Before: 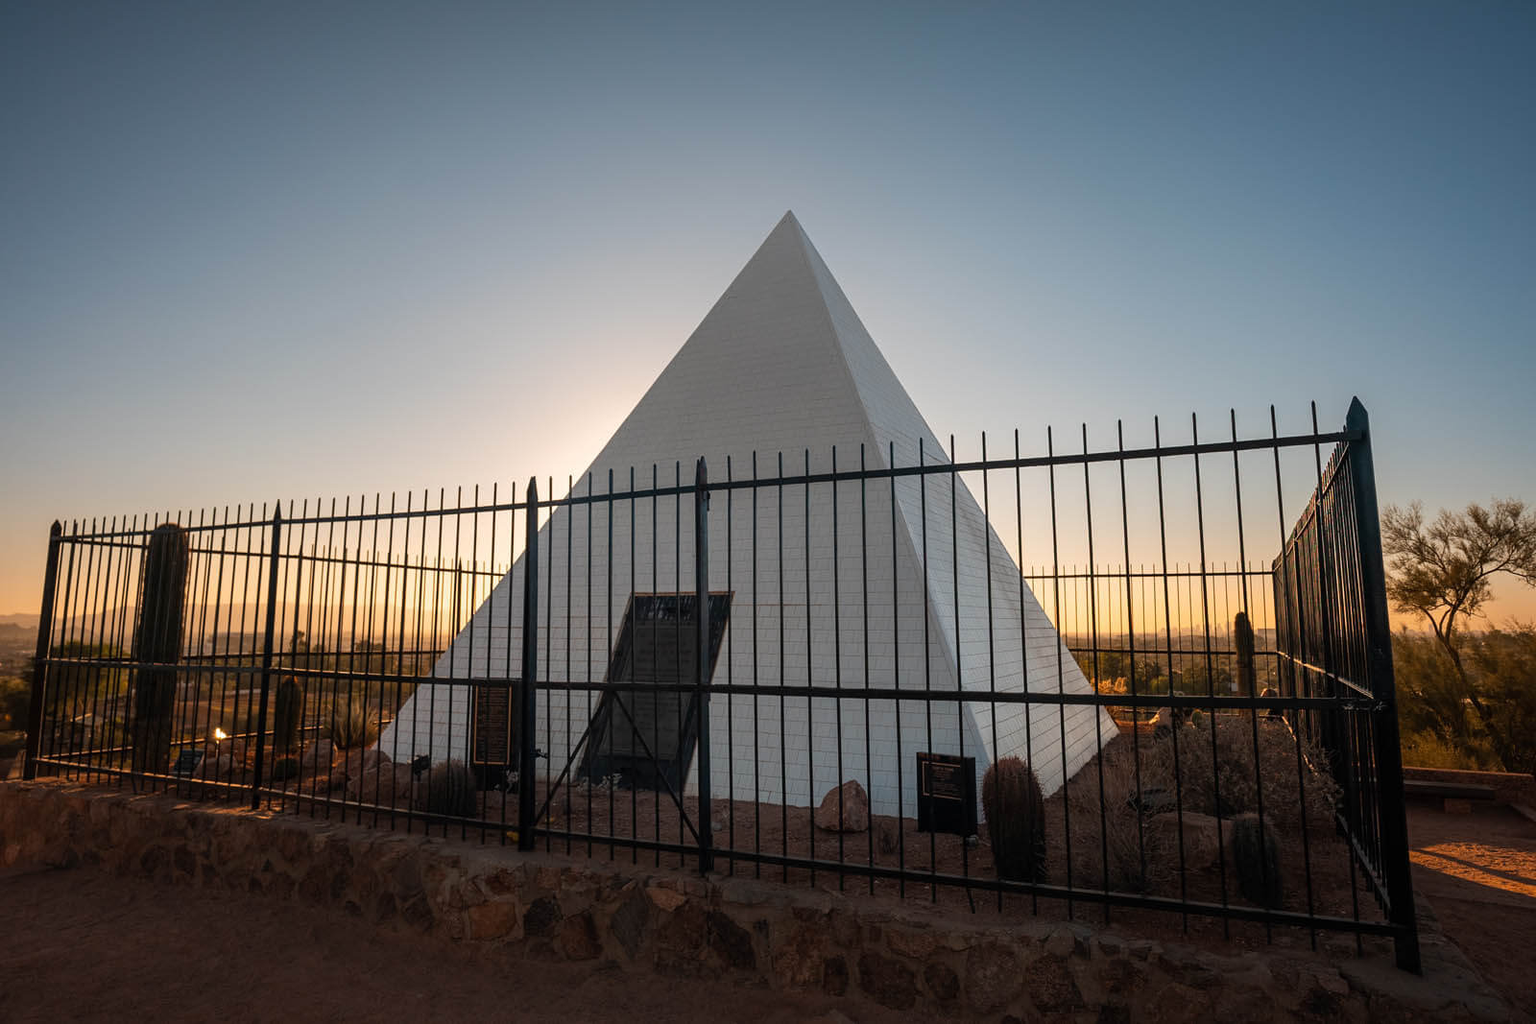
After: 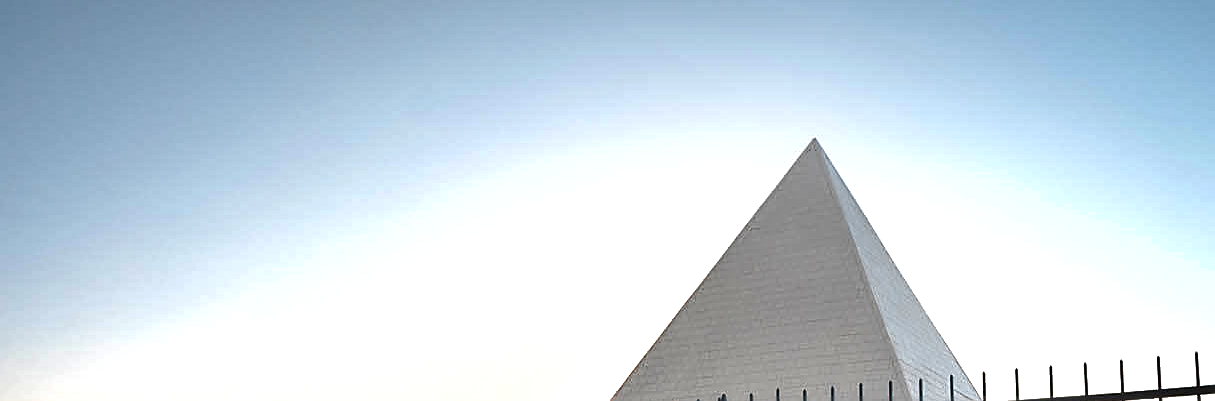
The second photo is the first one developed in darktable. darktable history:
crop: left 0.516%, top 7.638%, right 23.504%, bottom 54.739%
shadows and highlights: shadows 48.5, highlights -41.36, soften with gaussian
sharpen: amount 0.498
exposure: black level correction 0, exposure 1.44 EV, compensate highlight preservation false
